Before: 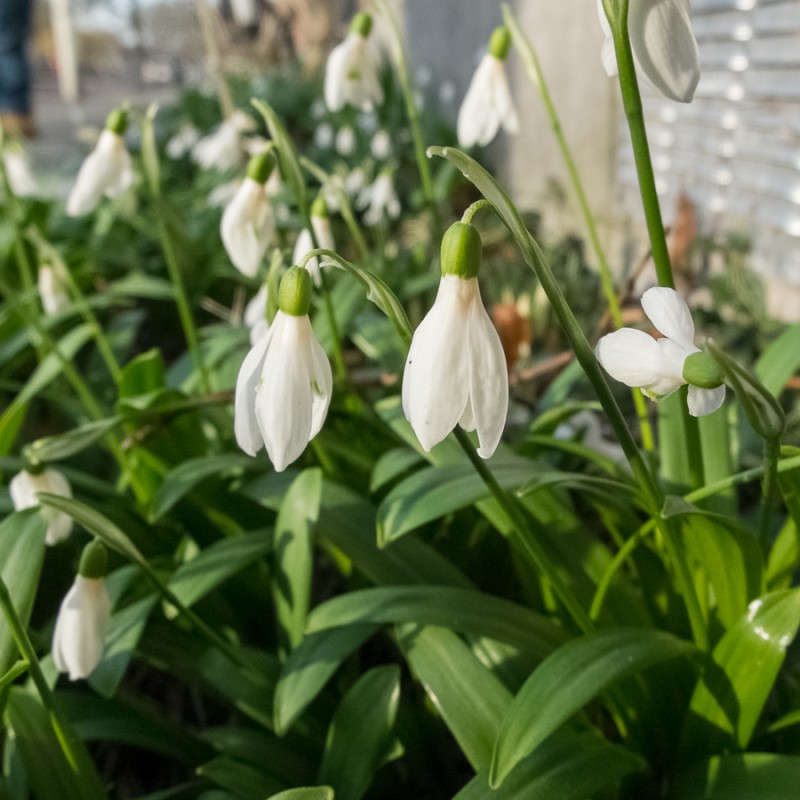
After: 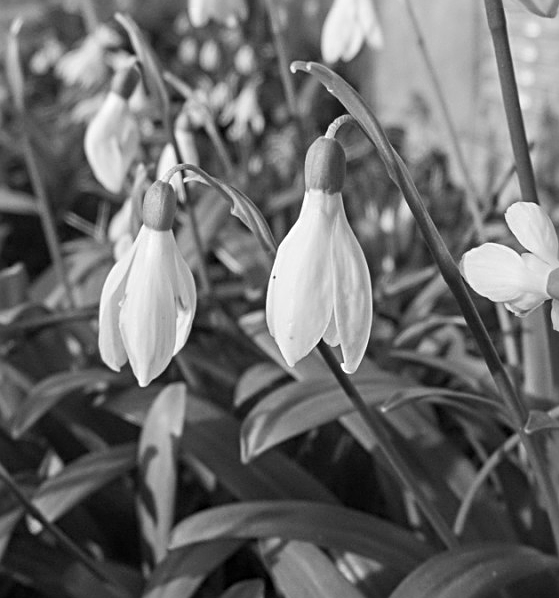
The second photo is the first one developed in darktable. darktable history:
crop and rotate: left 17.046%, top 10.659%, right 12.989%, bottom 14.553%
sharpen: radius 3.119
monochrome: on, module defaults
